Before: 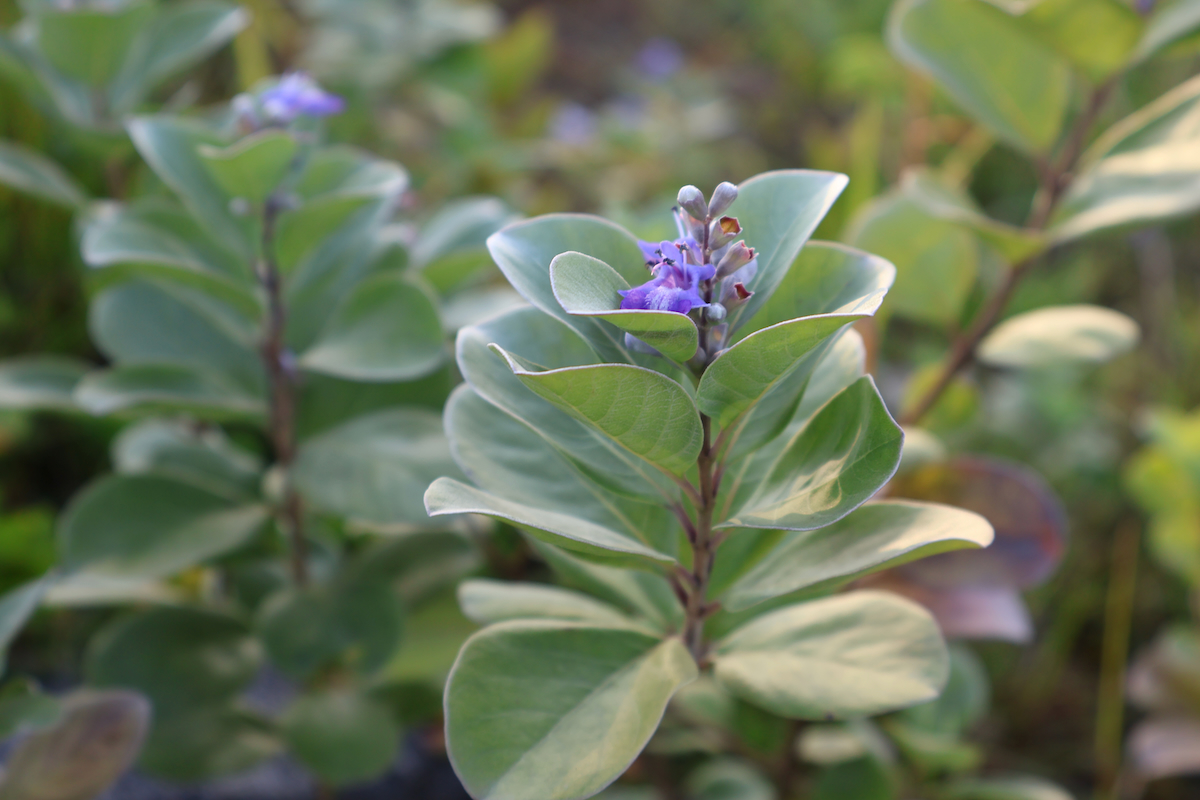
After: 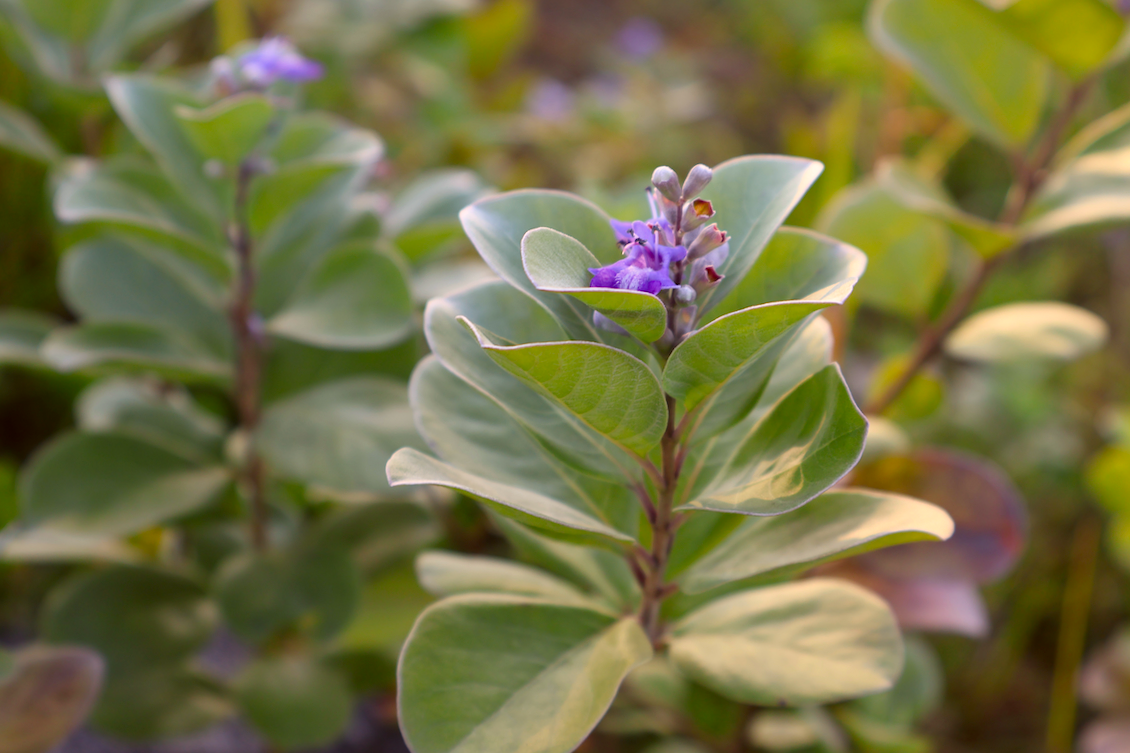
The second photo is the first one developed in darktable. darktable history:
crop and rotate: angle -2.38°
color balance rgb: perceptual saturation grading › global saturation 25%, global vibrance 20%
color correction: highlights a* 6.27, highlights b* 8.19, shadows a* 5.94, shadows b* 7.23, saturation 0.9
